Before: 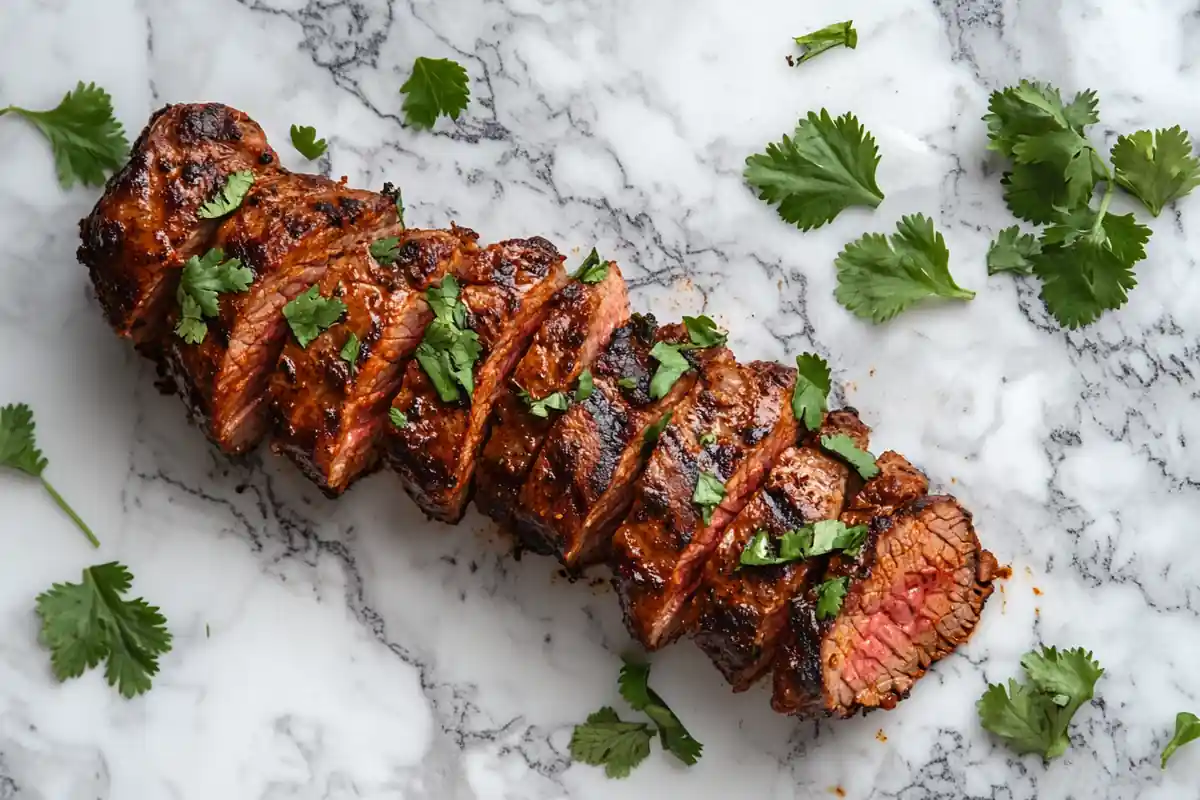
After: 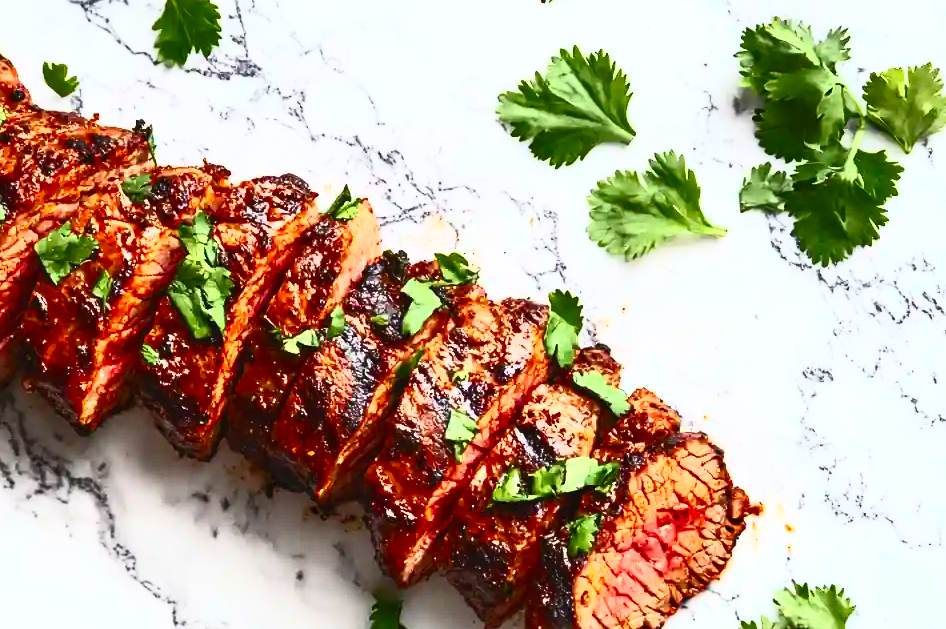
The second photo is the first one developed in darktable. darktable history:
crop and rotate: left 20.74%, top 7.912%, right 0.375%, bottom 13.378%
contrast brightness saturation: contrast 0.83, brightness 0.59, saturation 0.59
